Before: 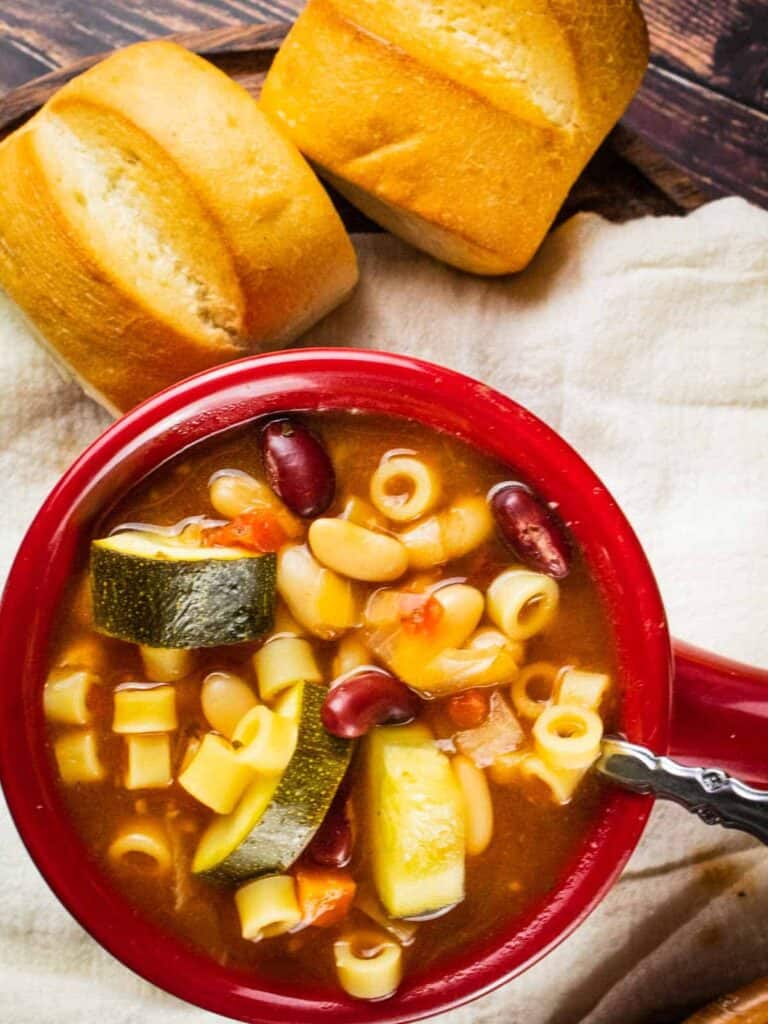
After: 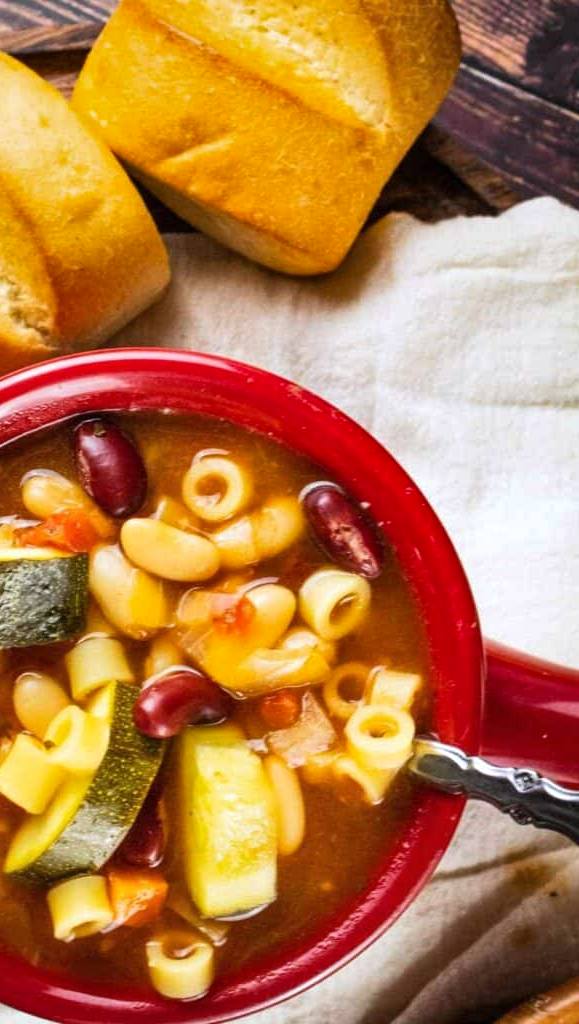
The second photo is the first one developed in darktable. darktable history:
exposure: exposure 0.081 EV, compensate highlight preservation false
tone equalizer: on, module defaults
white balance: red 0.98, blue 1.034
crop and rotate: left 24.6%
shadows and highlights: shadows 53, soften with gaussian
